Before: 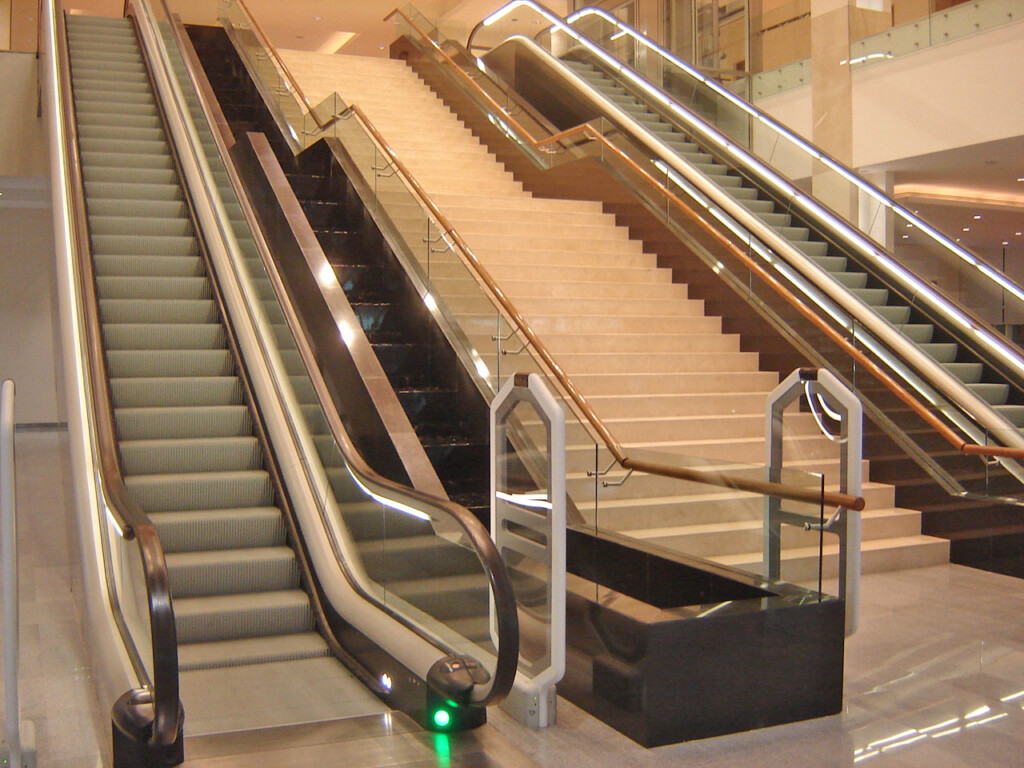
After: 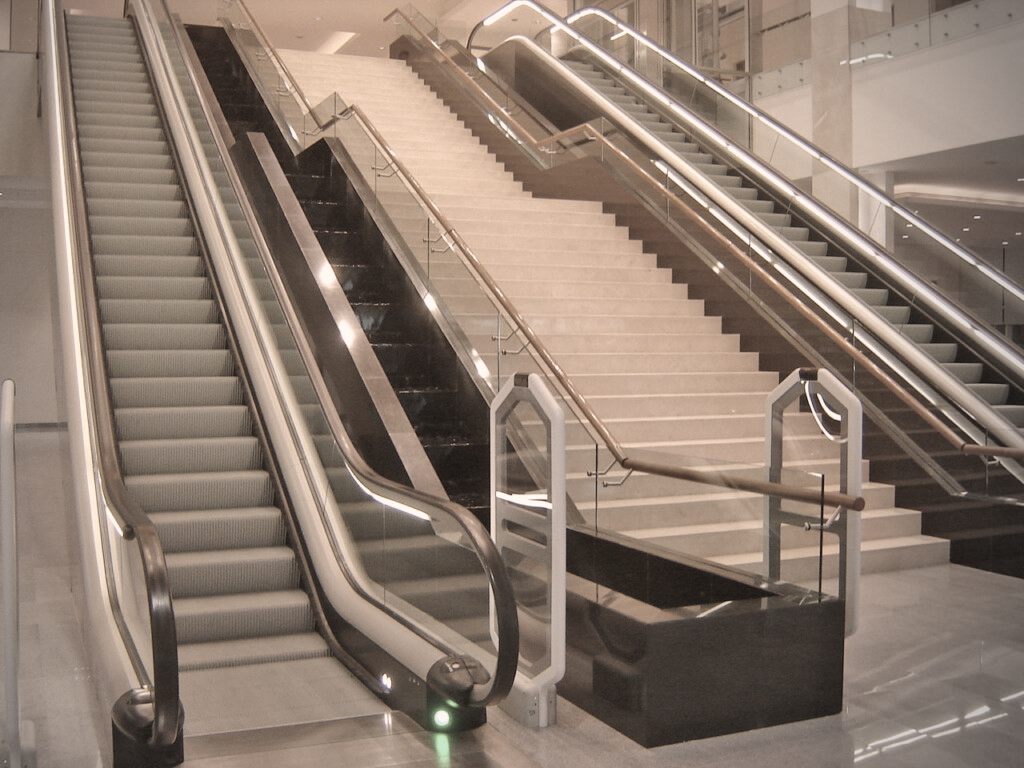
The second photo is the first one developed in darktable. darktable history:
vignetting: center (-0.15, 0.013)
color correction: saturation 0.3
color balance rgb: shadows lift › luminance -5%, shadows lift › chroma 1.1%, shadows lift › hue 219°, power › luminance 10%, power › chroma 2.83%, power › hue 60°, highlights gain › chroma 4.52%, highlights gain › hue 33.33°, saturation formula JzAzBz (2021)
